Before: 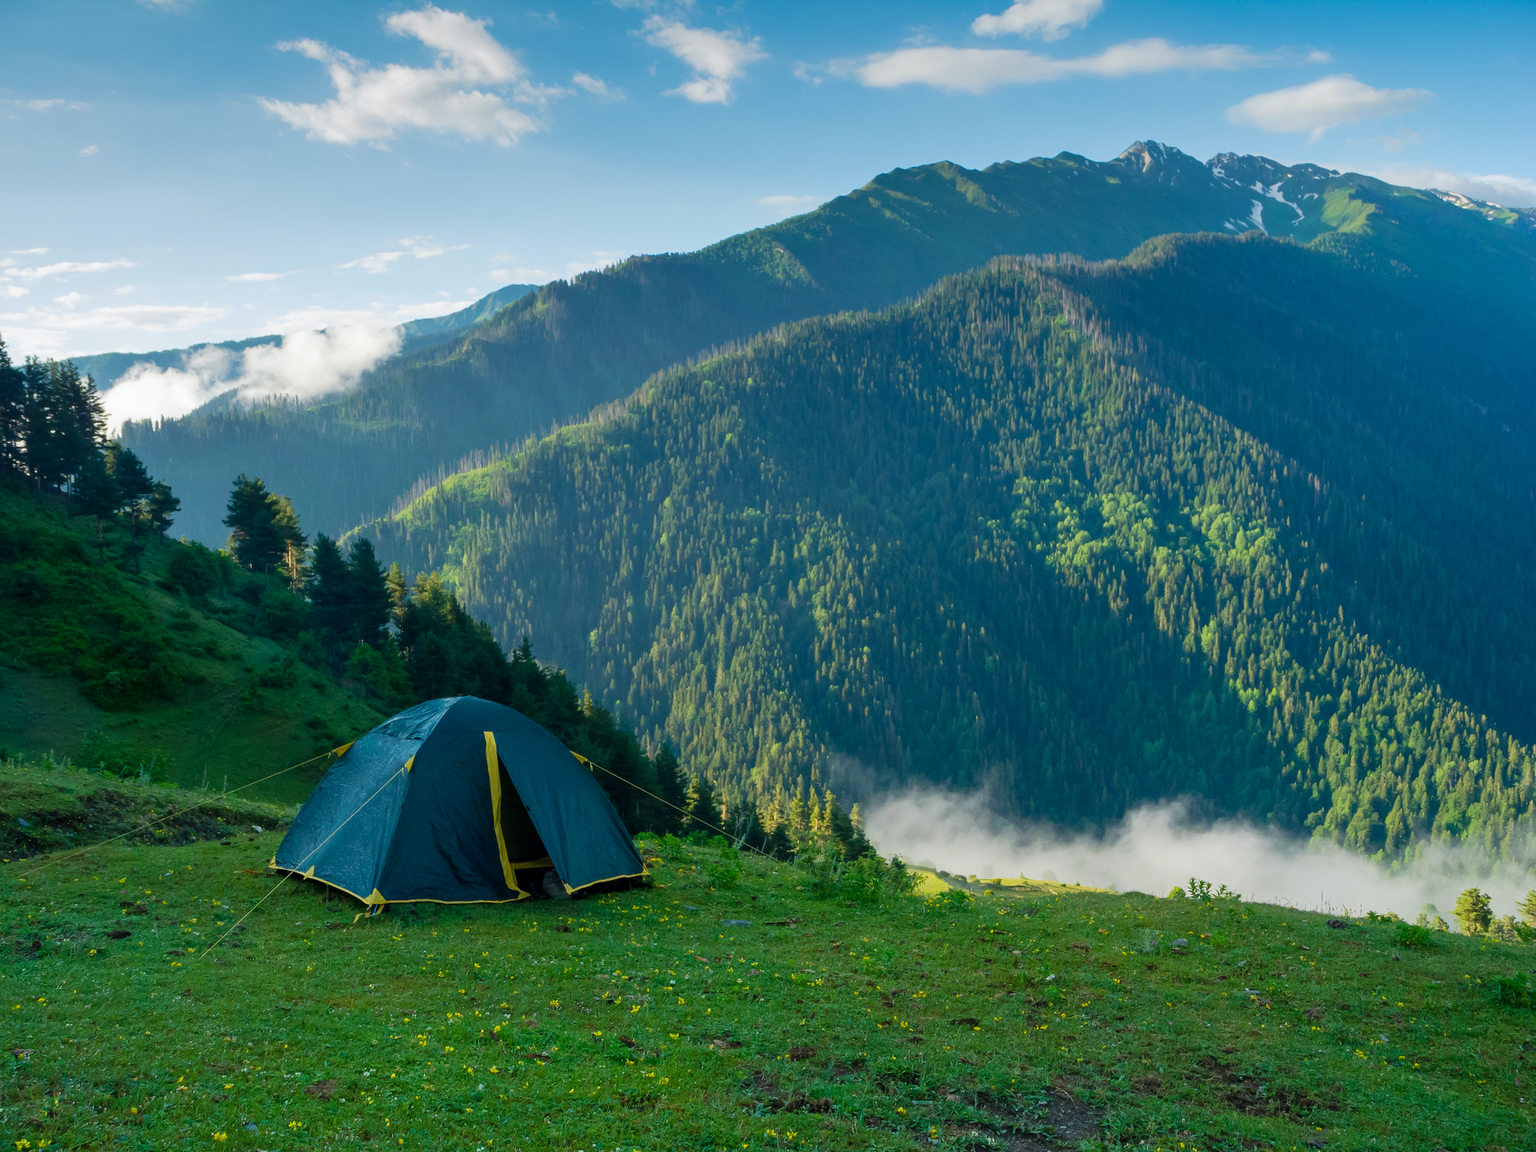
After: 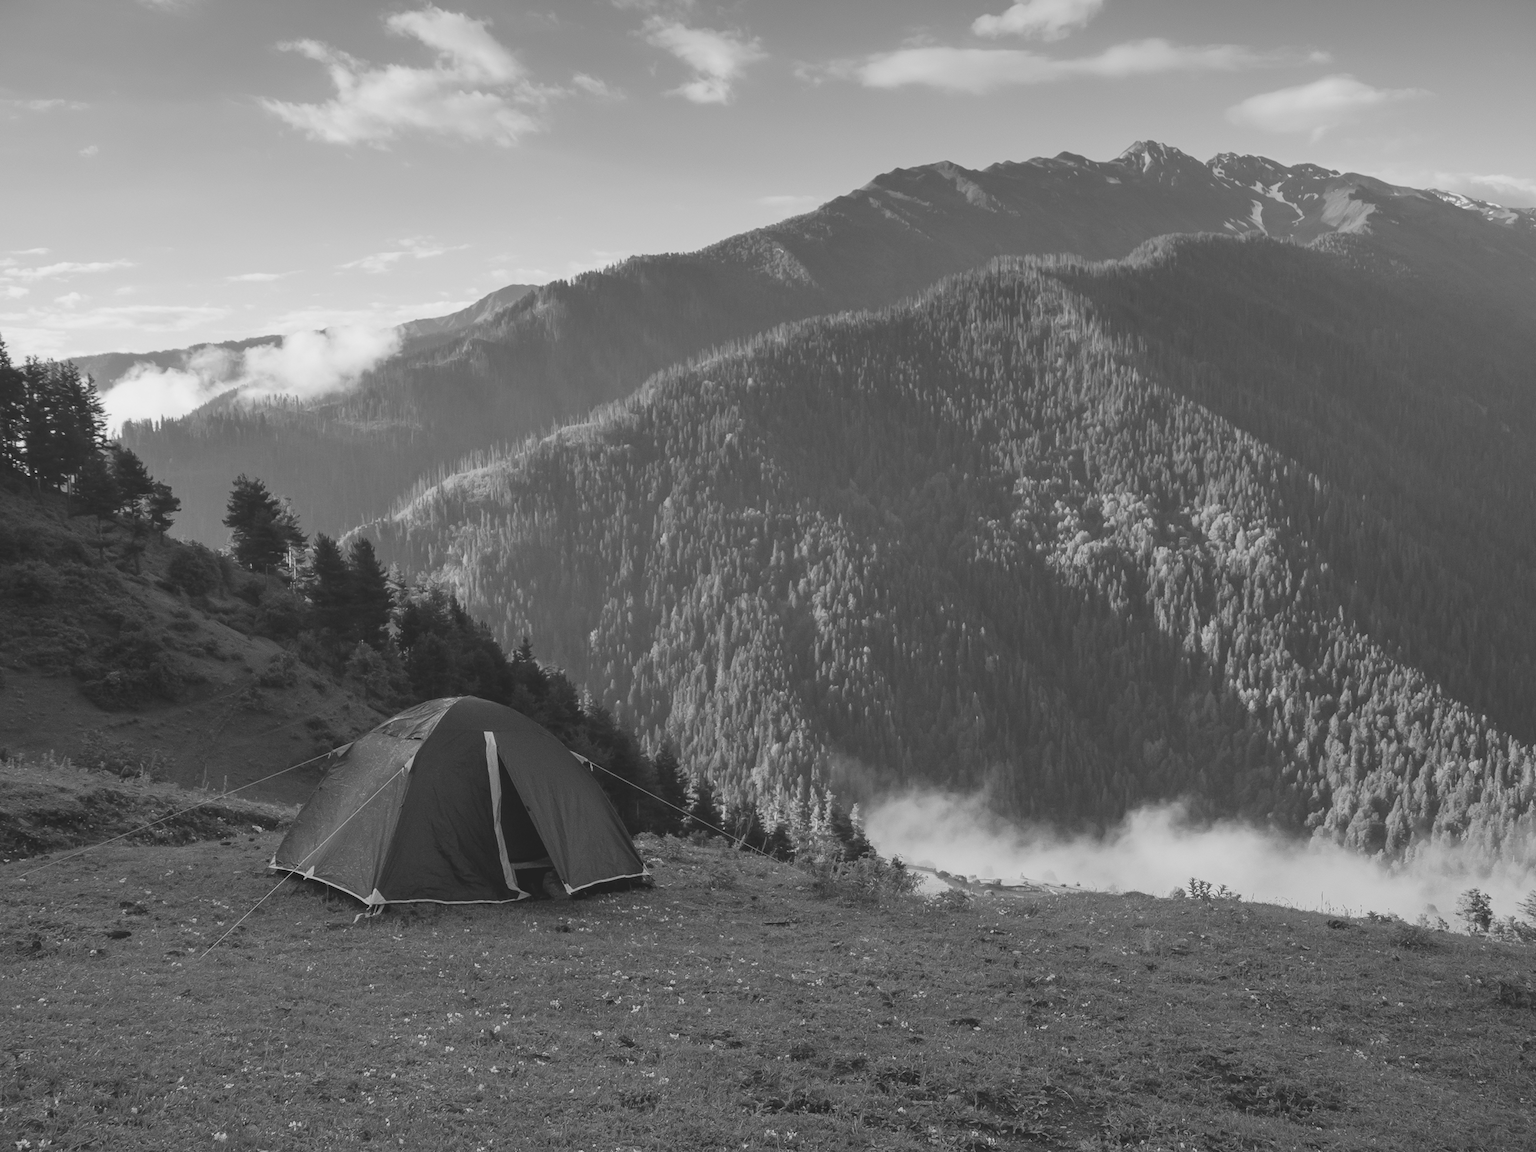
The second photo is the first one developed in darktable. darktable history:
monochrome: on, module defaults
color balance: lift [1.01, 1, 1, 1], gamma [1.097, 1, 1, 1], gain [0.85, 1, 1, 1]
